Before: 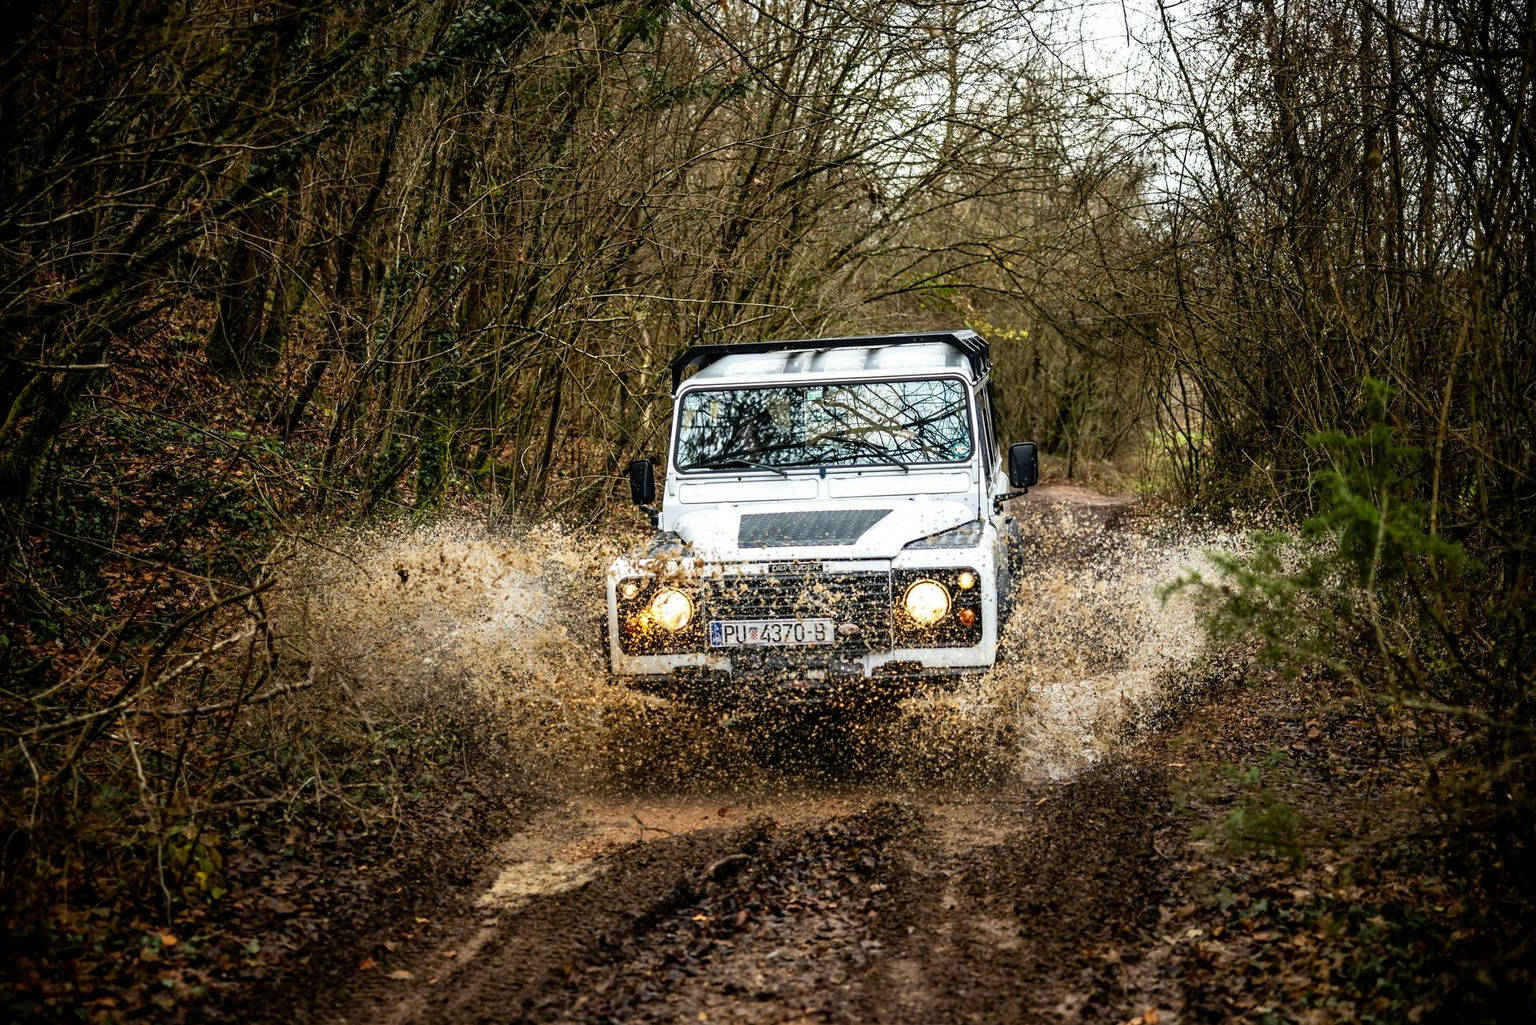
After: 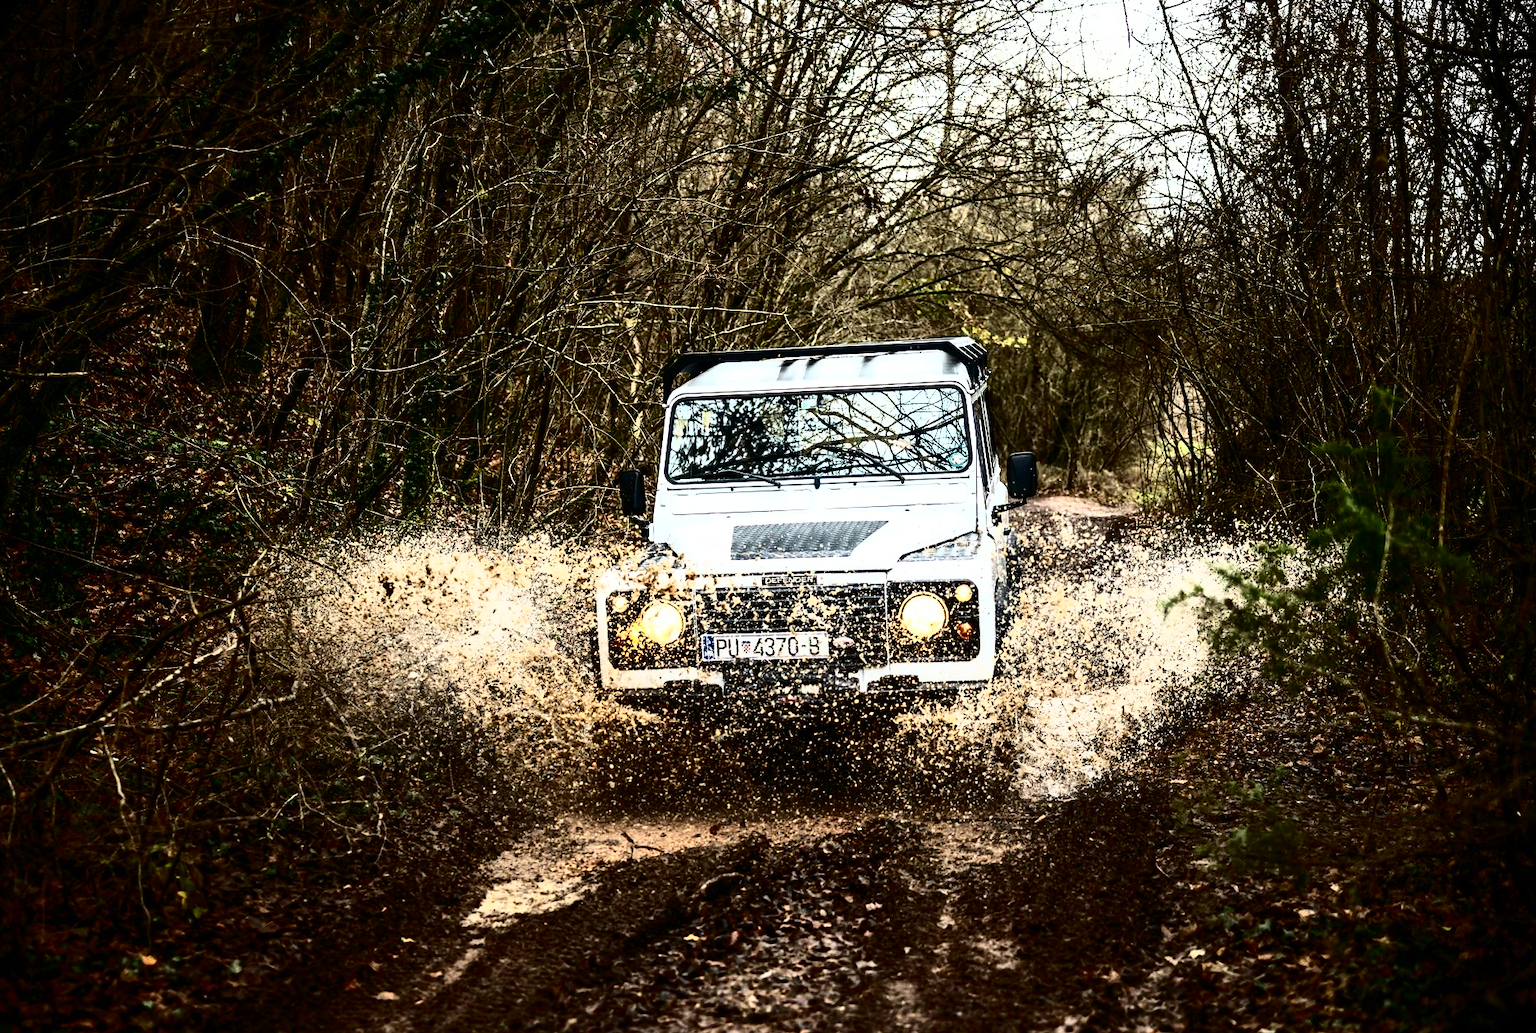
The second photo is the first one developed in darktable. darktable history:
tone curve: curves: ch0 [(0, 0) (0.003, 0.003) (0.011, 0.006) (0.025, 0.012) (0.044, 0.02) (0.069, 0.023) (0.1, 0.029) (0.136, 0.037) (0.177, 0.058) (0.224, 0.084) (0.277, 0.137) (0.335, 0.209) (0.399, 0.336) (0.468, 0.478) (0.543, 0.63) (0.623, 0.789) (0.709, 0.903) (0.801, 0.967) (0.898, 0.987) (1, 1)], color space Lab, independent channels, preserve colors none
crop and rotate: left 1.538%, right 0.548%, bottom 1.254%
contrast brightness saturation: contrast 0.146, brightness 0.041
